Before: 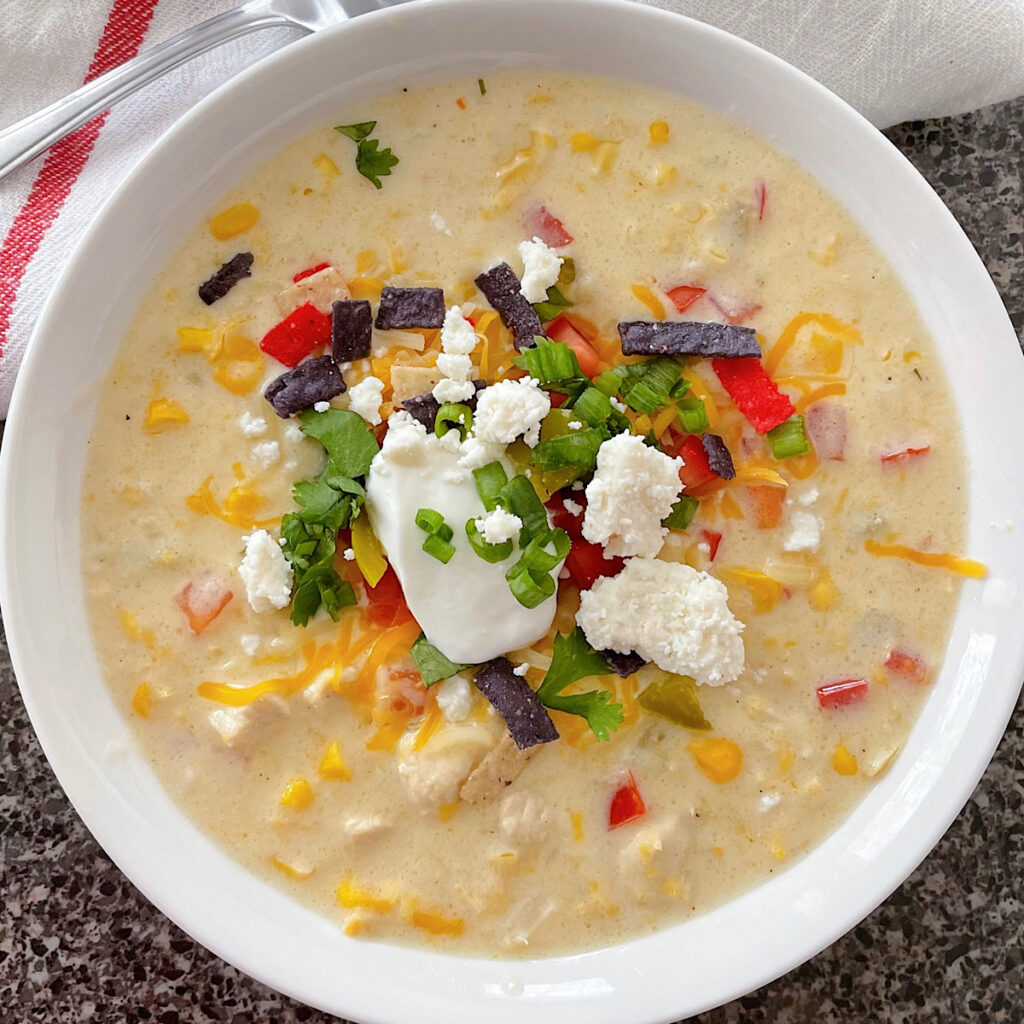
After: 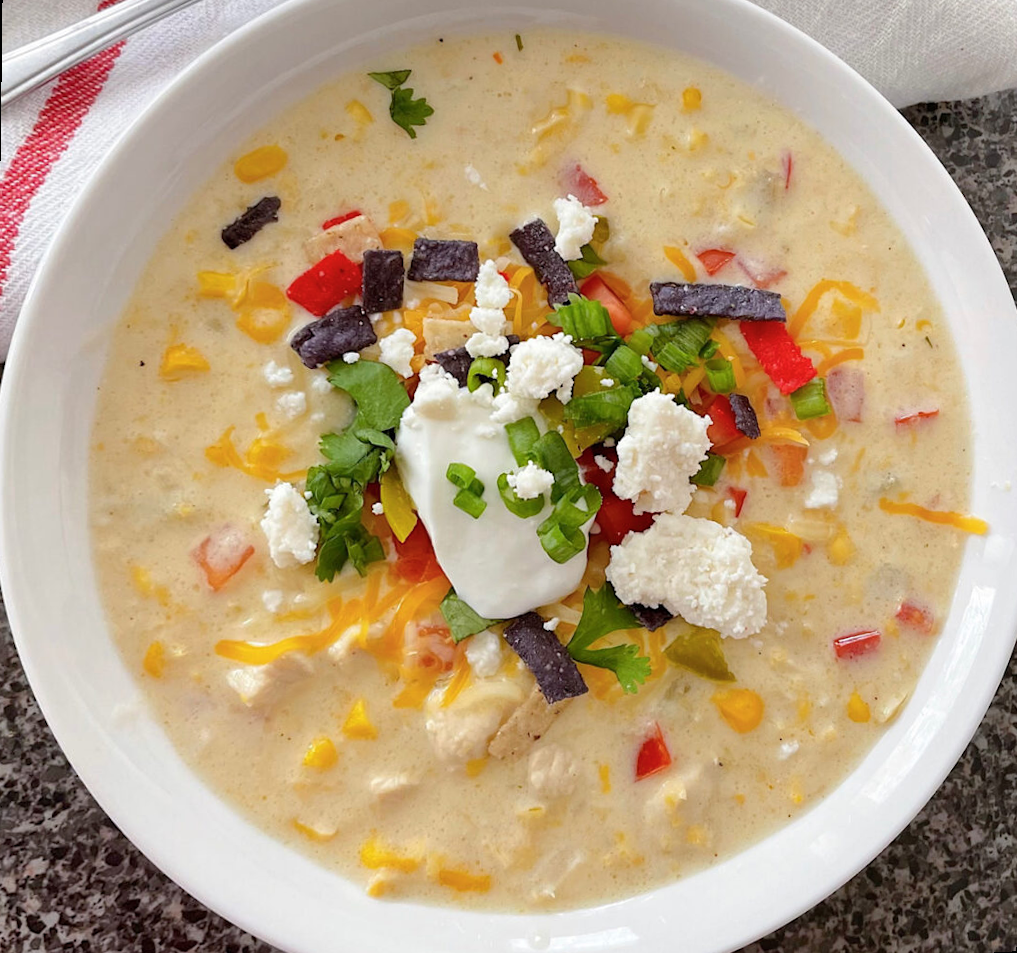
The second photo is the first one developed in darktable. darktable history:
rotate and perspective: rotation 0.679°, lens shift (horizontal) 0.136, crop left 0.009, crop right 0.991, crop top 0.078, crop bottom 0.95
color balance rgb: on, module defaults
